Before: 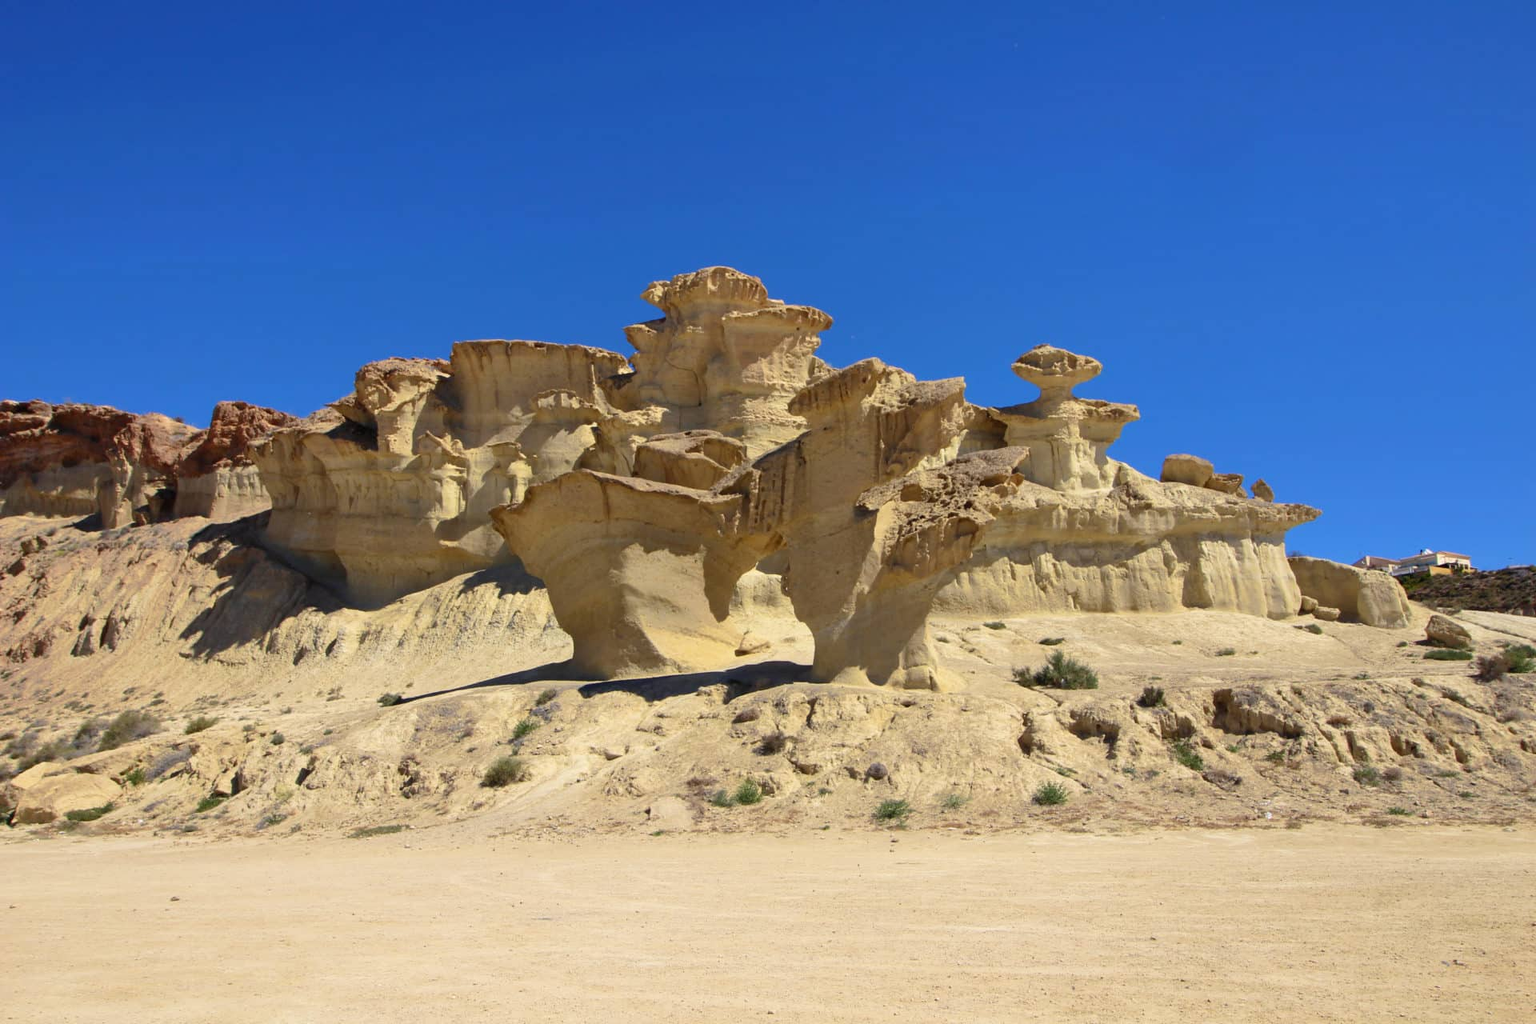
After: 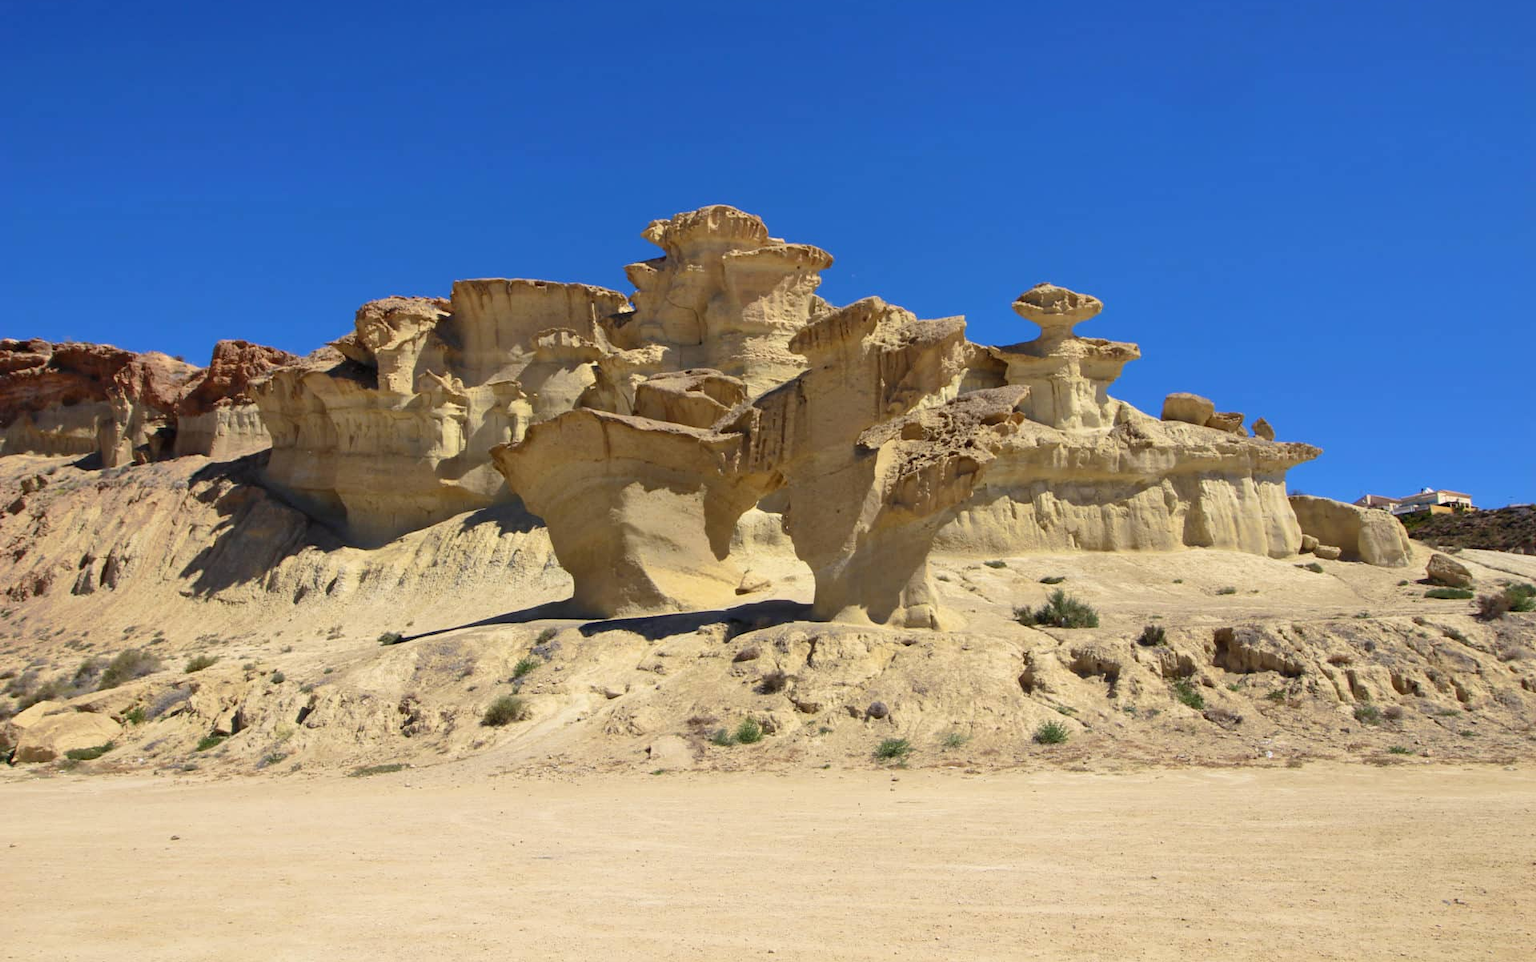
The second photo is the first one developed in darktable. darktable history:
crop and rotate: top 6.029%
